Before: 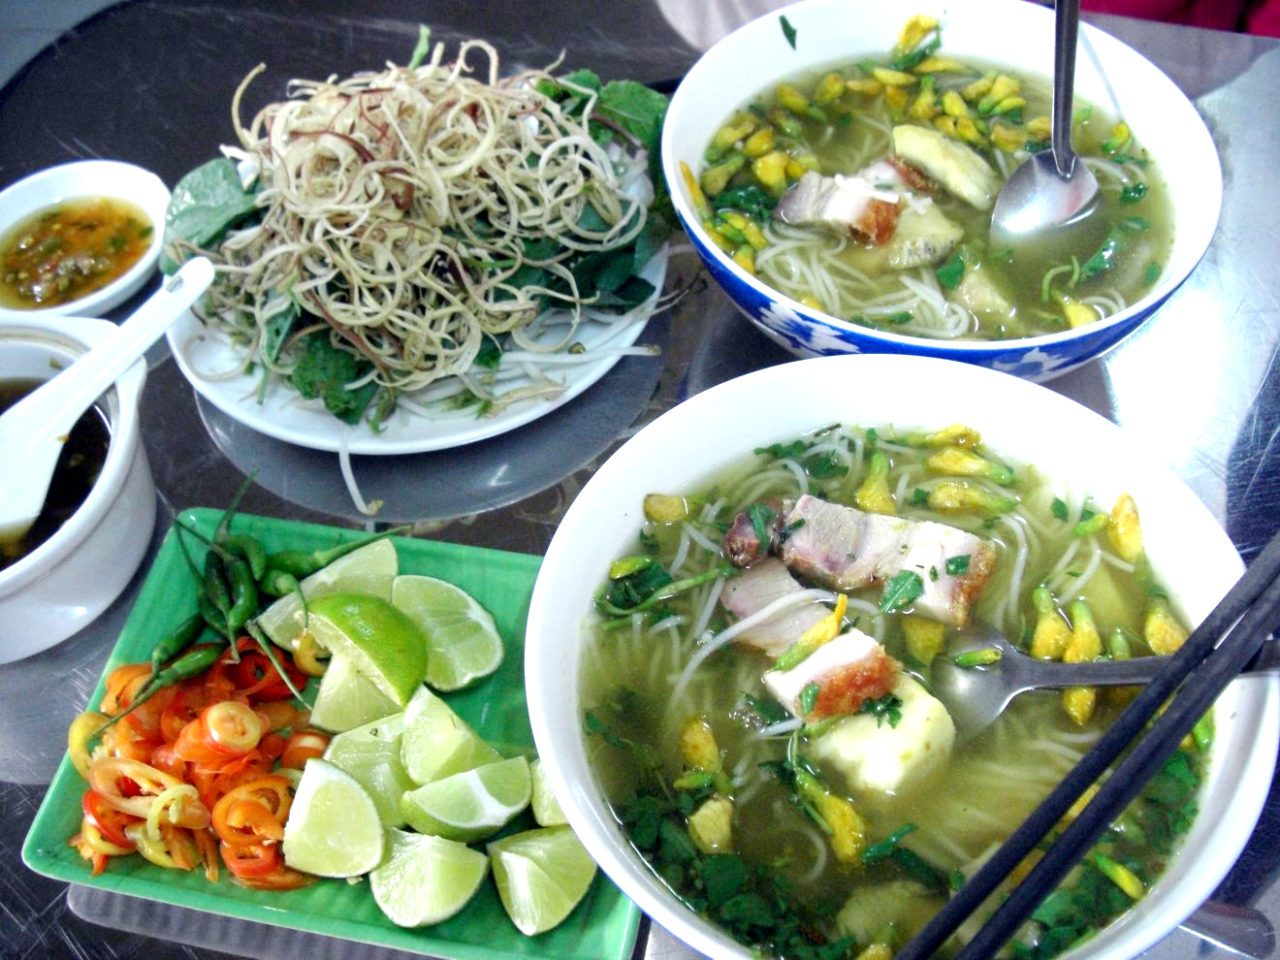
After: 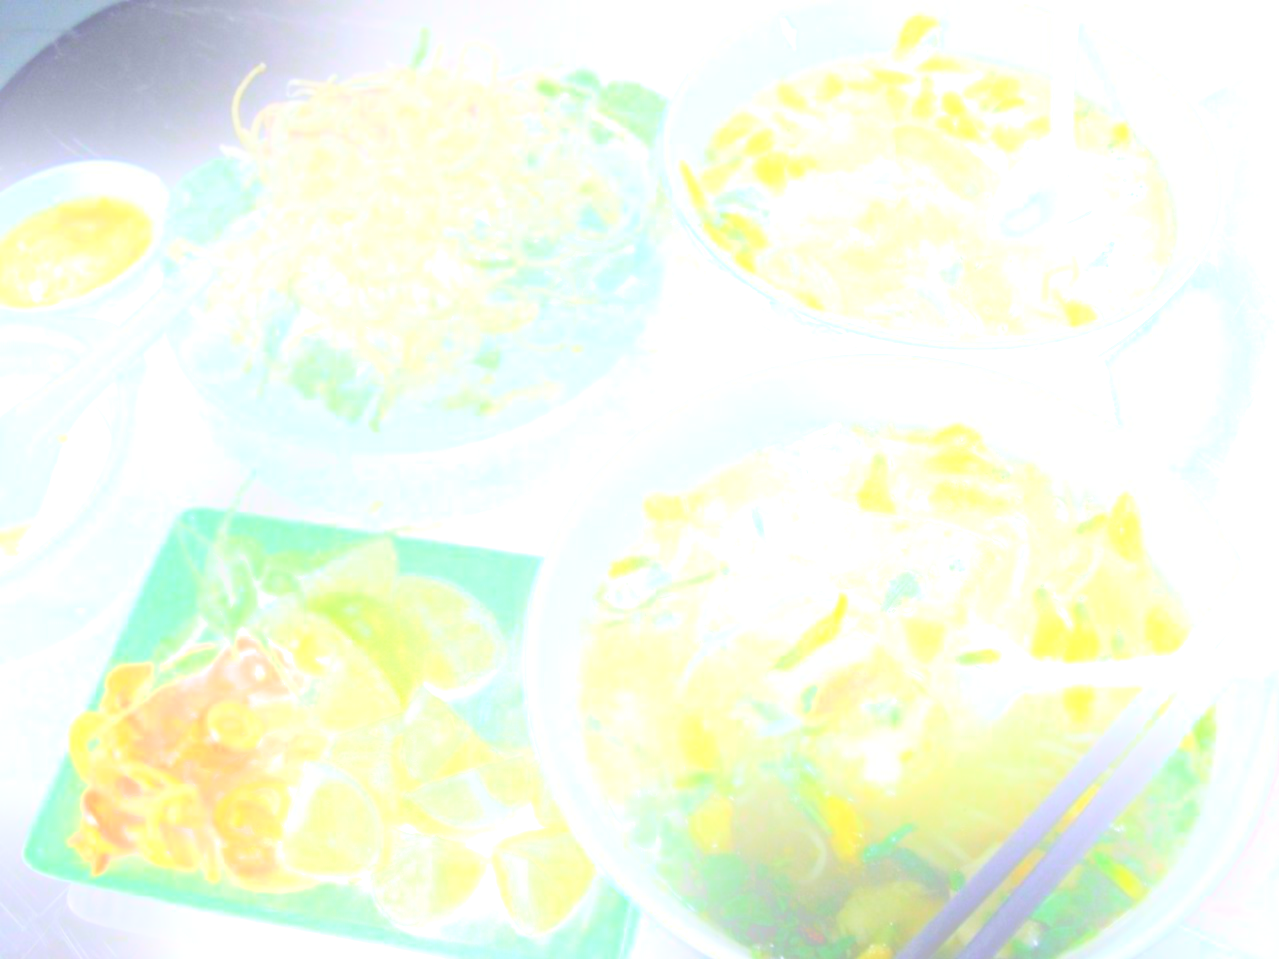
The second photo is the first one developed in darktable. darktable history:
bloom: size 25%, threshold 5%, strength 90%
